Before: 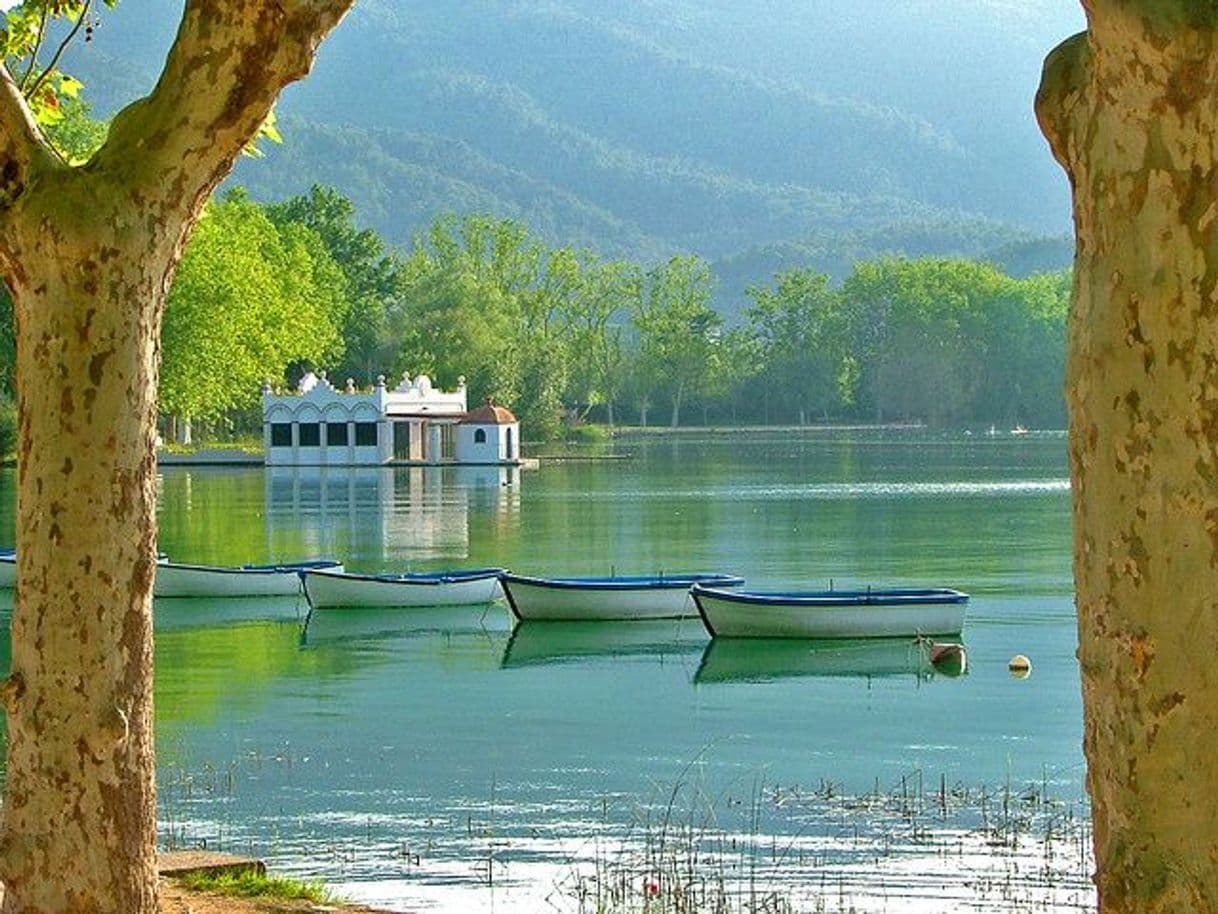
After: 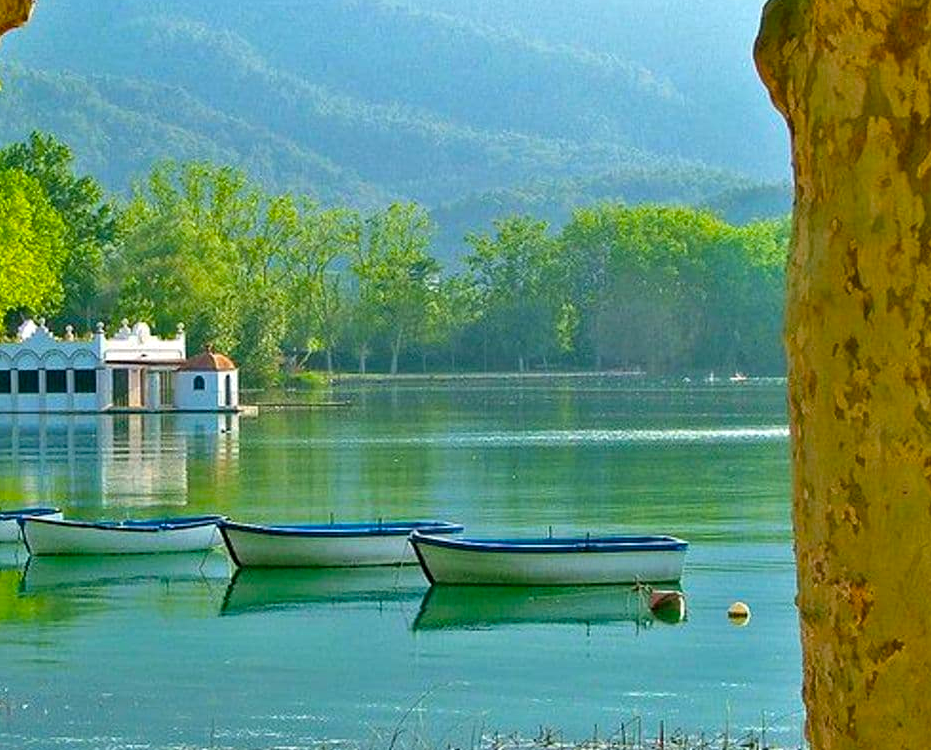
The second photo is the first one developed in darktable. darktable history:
crop: left 23.095%, top 5.827%, bottom 11.854%
color balance rgb: perceptual saturation grading › global saturation 25%, global vibrance 20%
contrast equalizer: octaves 7, y [[0.6 ×6], [0.55 ×6], [0 ×6], [0 ×6], [0 ×6]], mix 0.15
